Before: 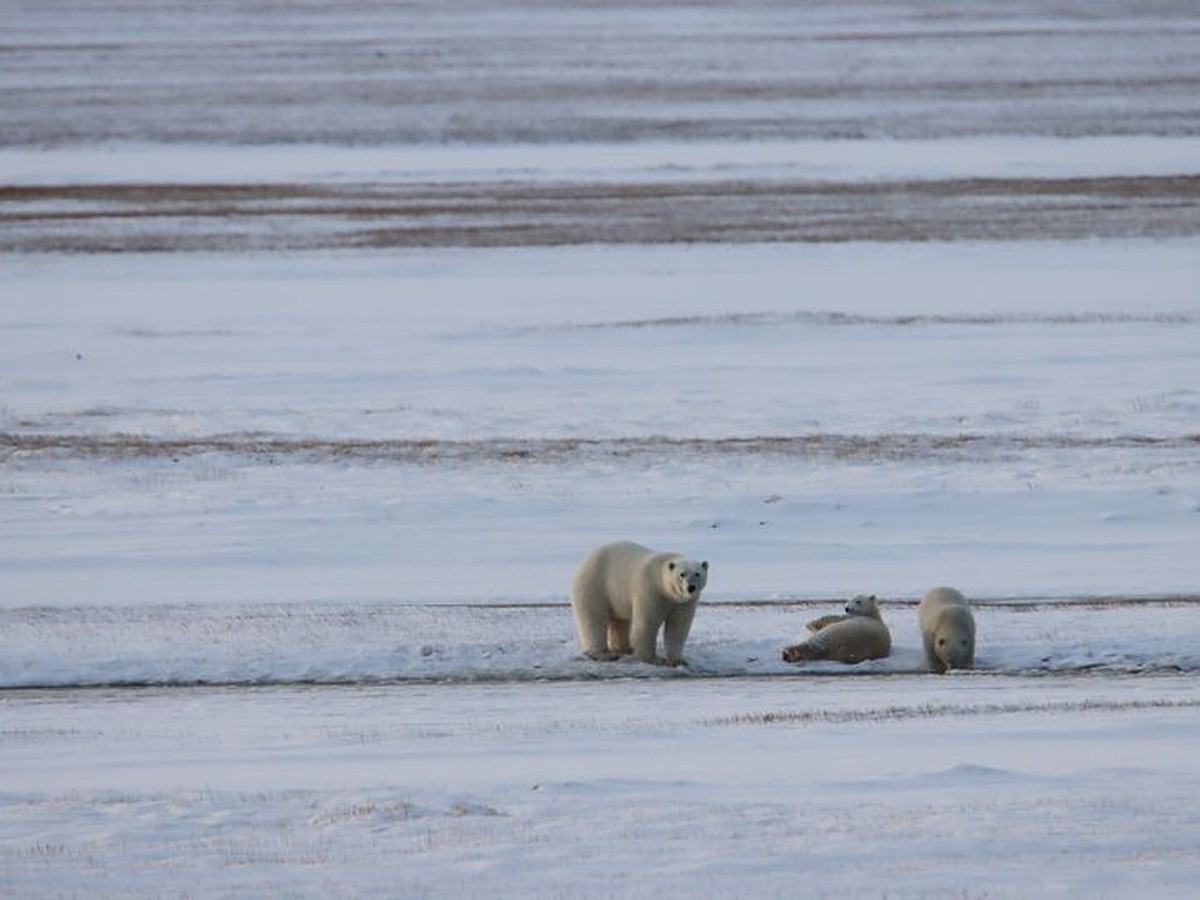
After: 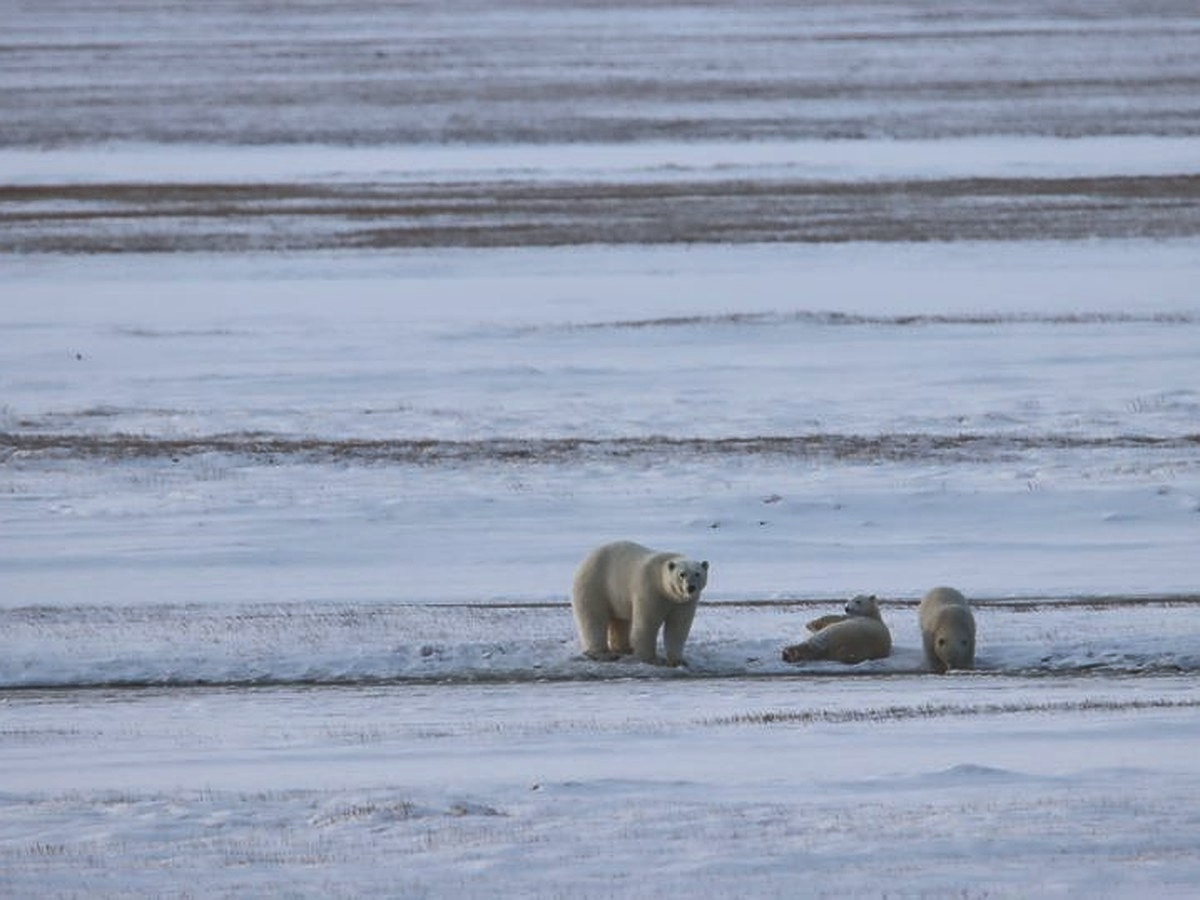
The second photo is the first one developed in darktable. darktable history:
exposure: exposure 0.2 EV, compensate highlight preservation false
color balance rgb: linear chroma grading › global chroma 9%, perceptual saturation grading › global saturation 36%, perceptual brilliance grading › global brilliance 15%, perceptual brilliance grading › shadows -35%, global vibrance 15%
contrast brightness saturation: contrast -0.26, saturation -0.43
white balance: red 0.98, blue 1.034
base curve: curves: ch0 [(0, 0) (0.303, 0.277) (1, 1)]
shadows and highlights: white point adjustment 0.05, highlights color adjustment 55.9%, soften with gaussian
local contrast: detail 110%
